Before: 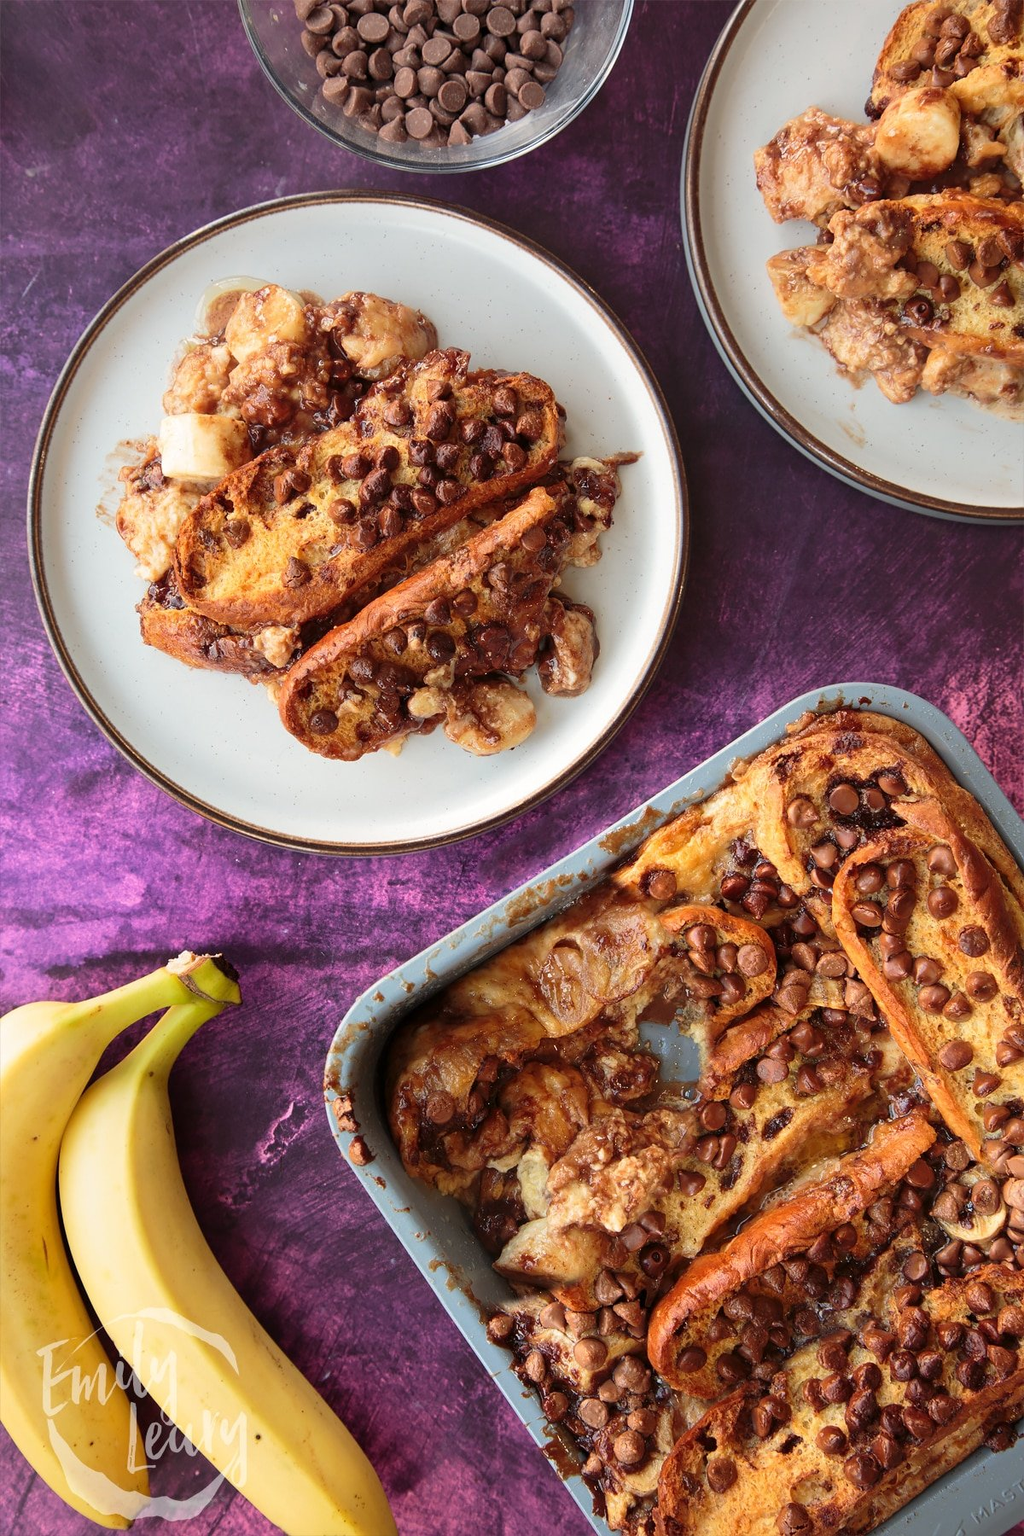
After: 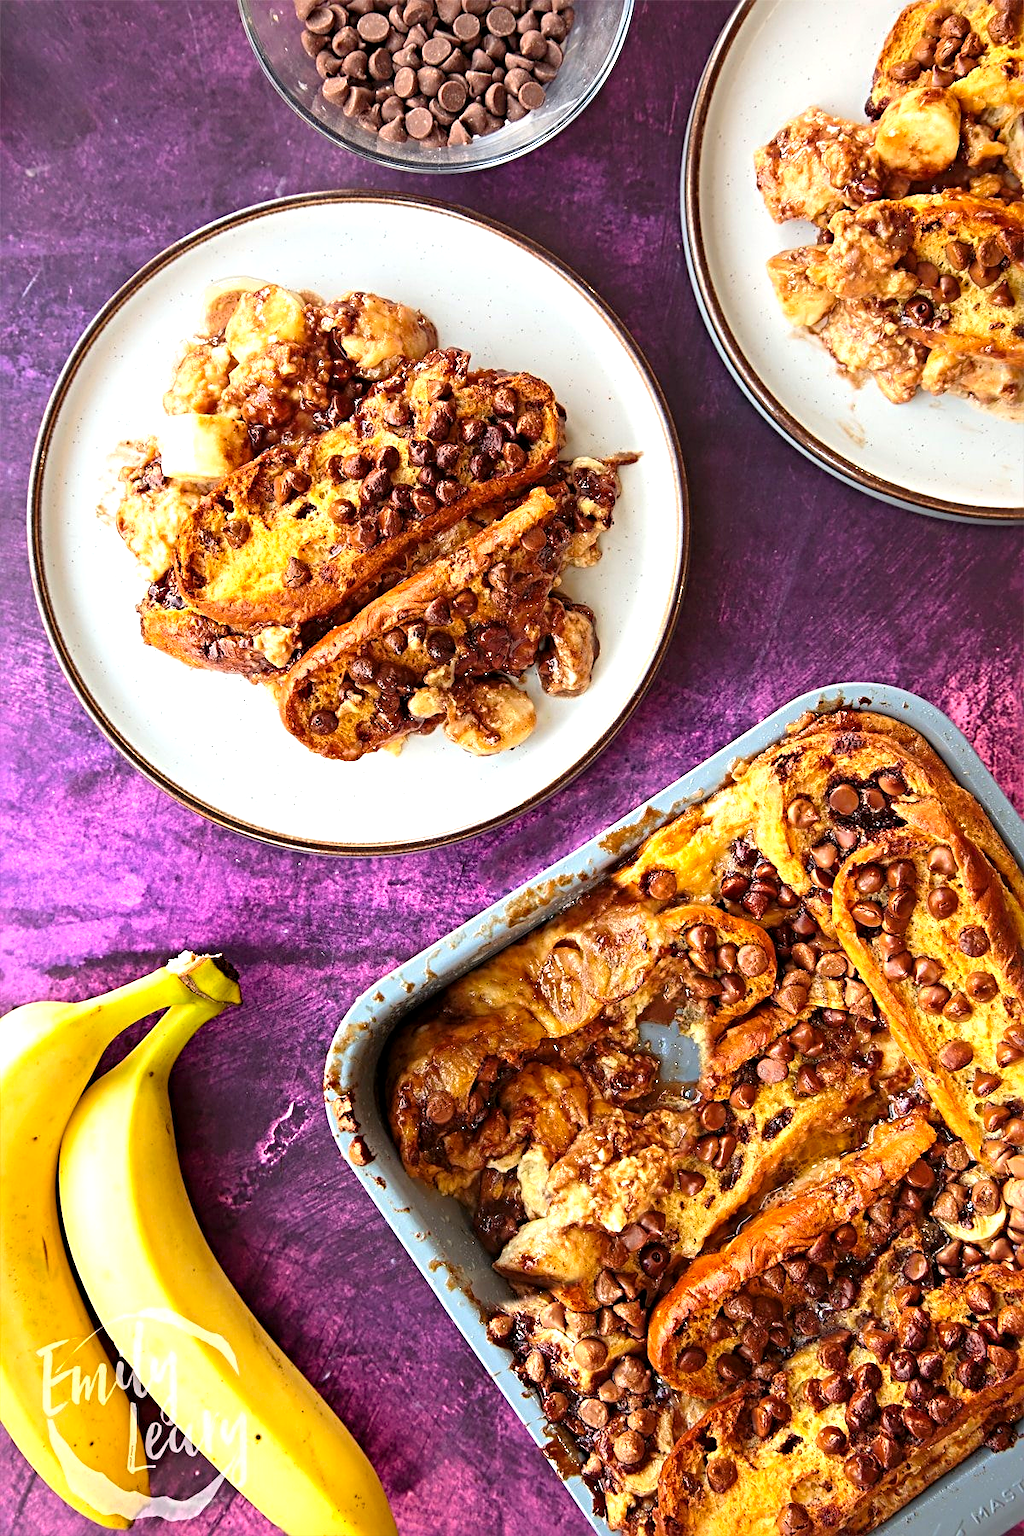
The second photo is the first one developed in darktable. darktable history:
sharpen: radius 4.875
exposure: black level correction 0.001, exposure 0.674 EV, compensate highlight preservation false
color balance rgb: perceptual saturation grading › global saturation 14.629%, global vibrance 20%
